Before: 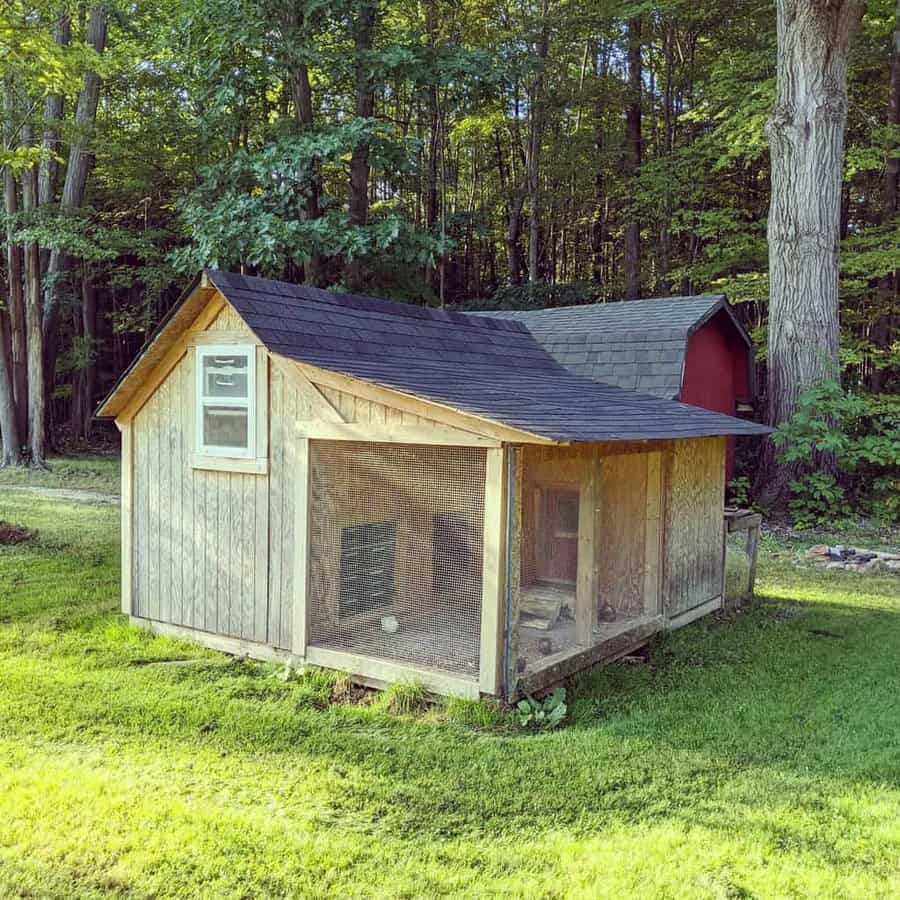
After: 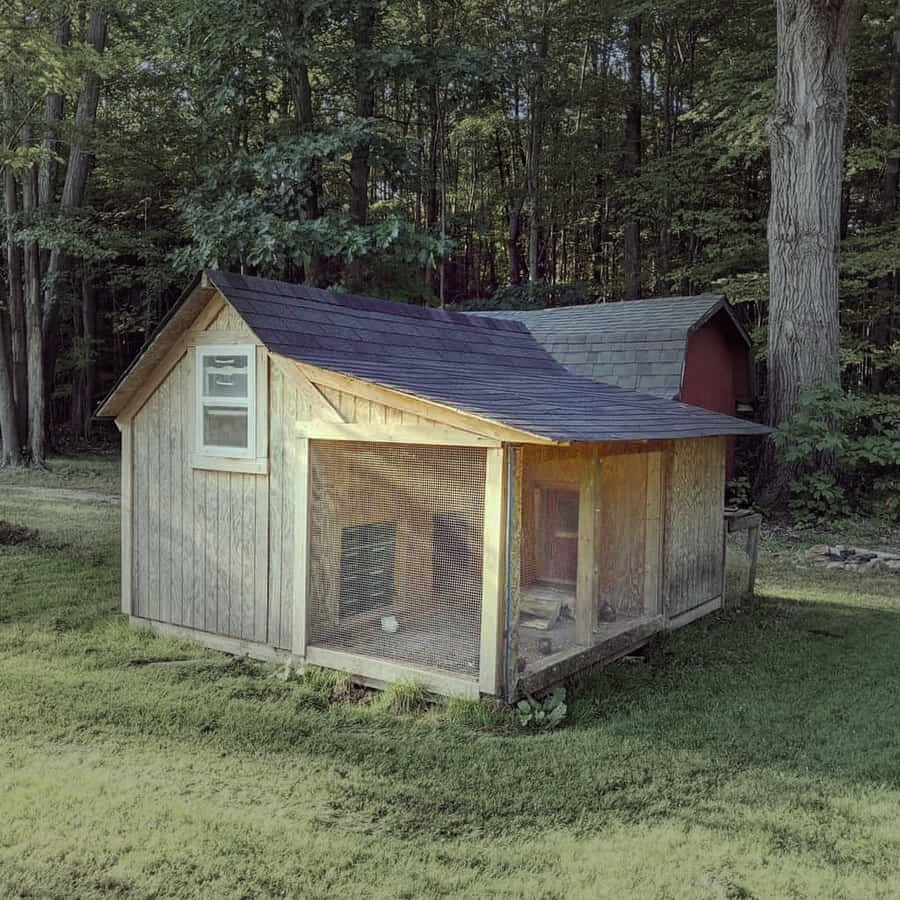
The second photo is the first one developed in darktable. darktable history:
vignetting: fall-off start 31.64%, fall-off radius 33.5%
